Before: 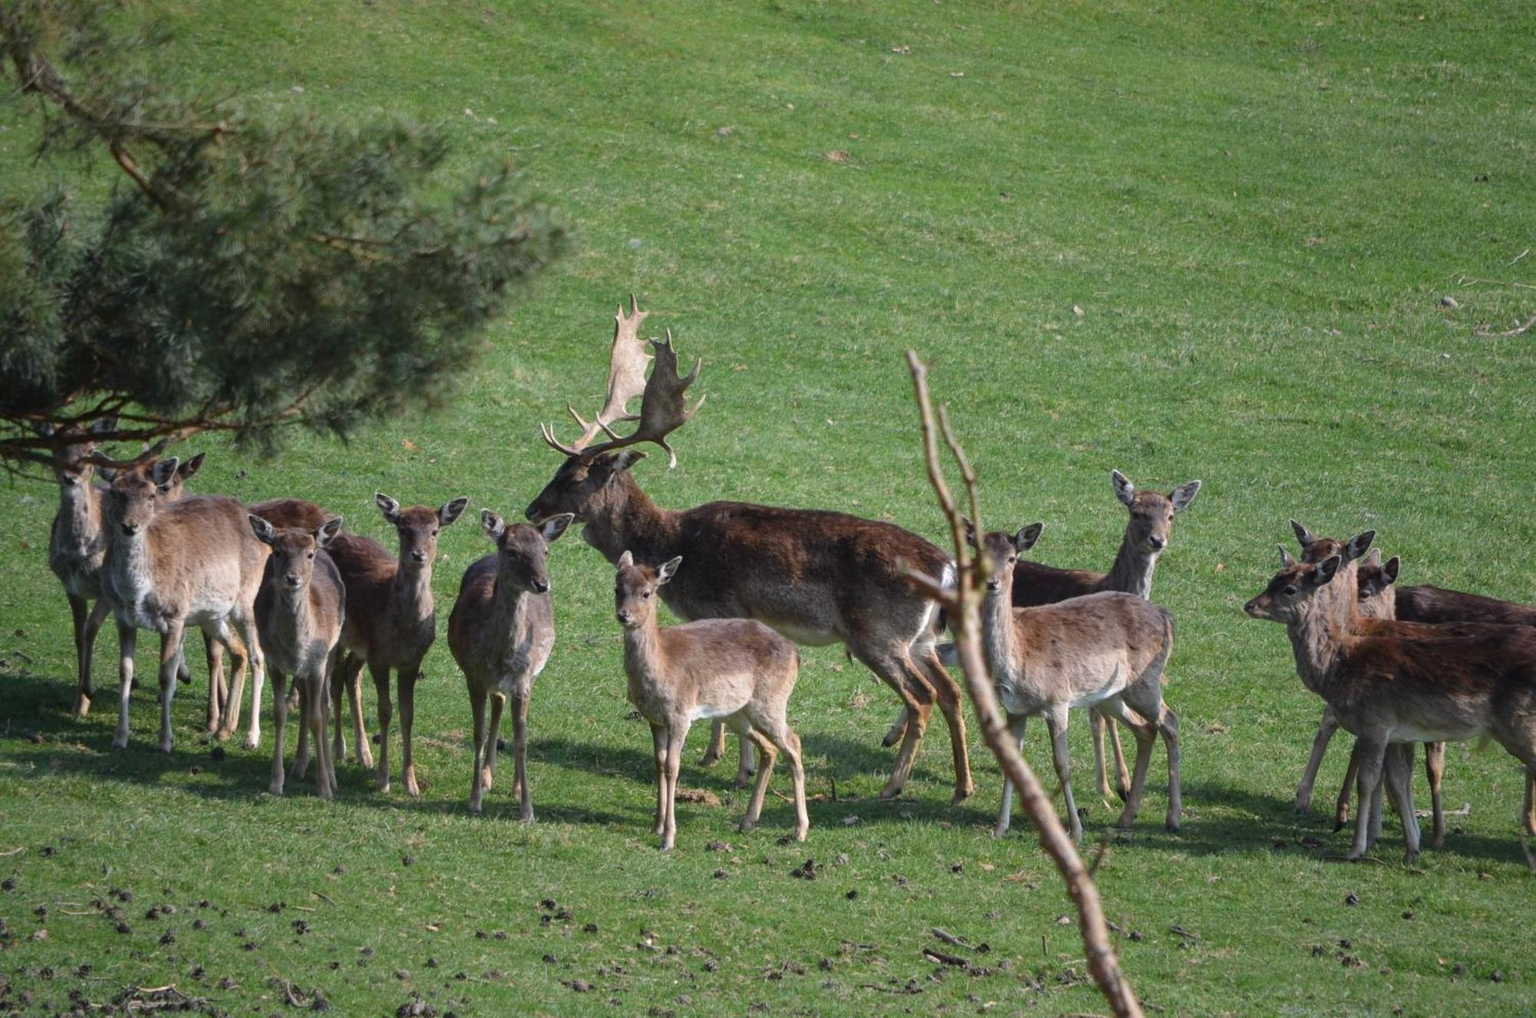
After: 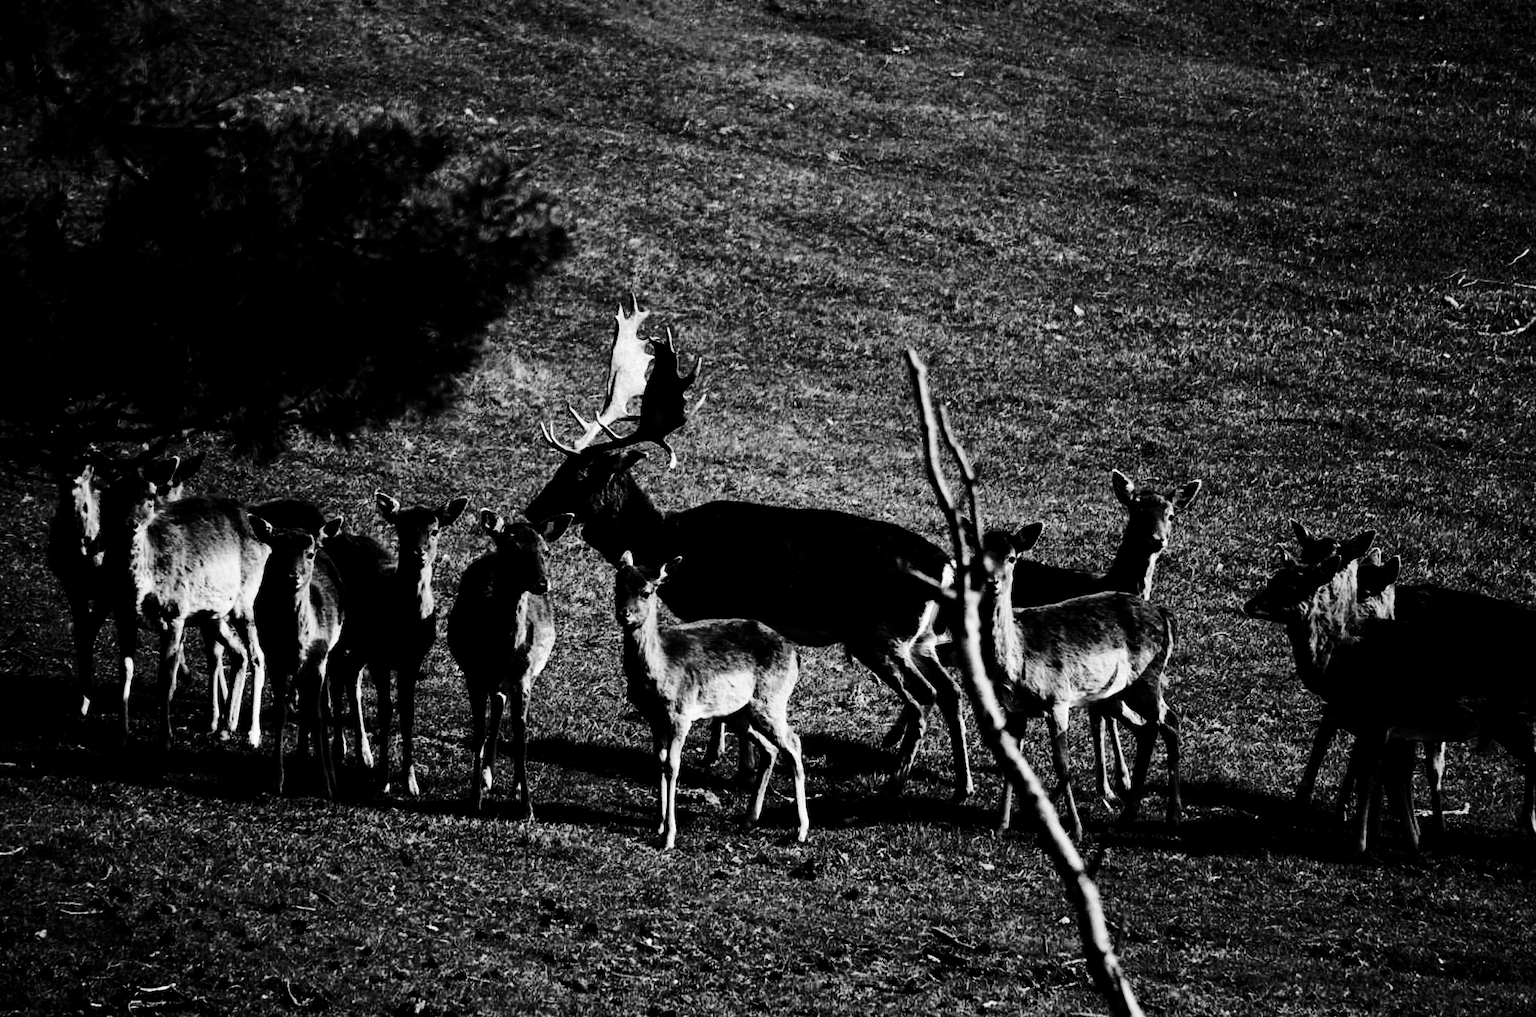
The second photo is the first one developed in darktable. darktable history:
shadows and highlights: shadows 20.91, highlights -82.73, soften with gaussian
monochrome: a -6.99, b 35.61, size 1.4
contrast brightness saturation: contrast 0.77, brightness -1, saturation 1
